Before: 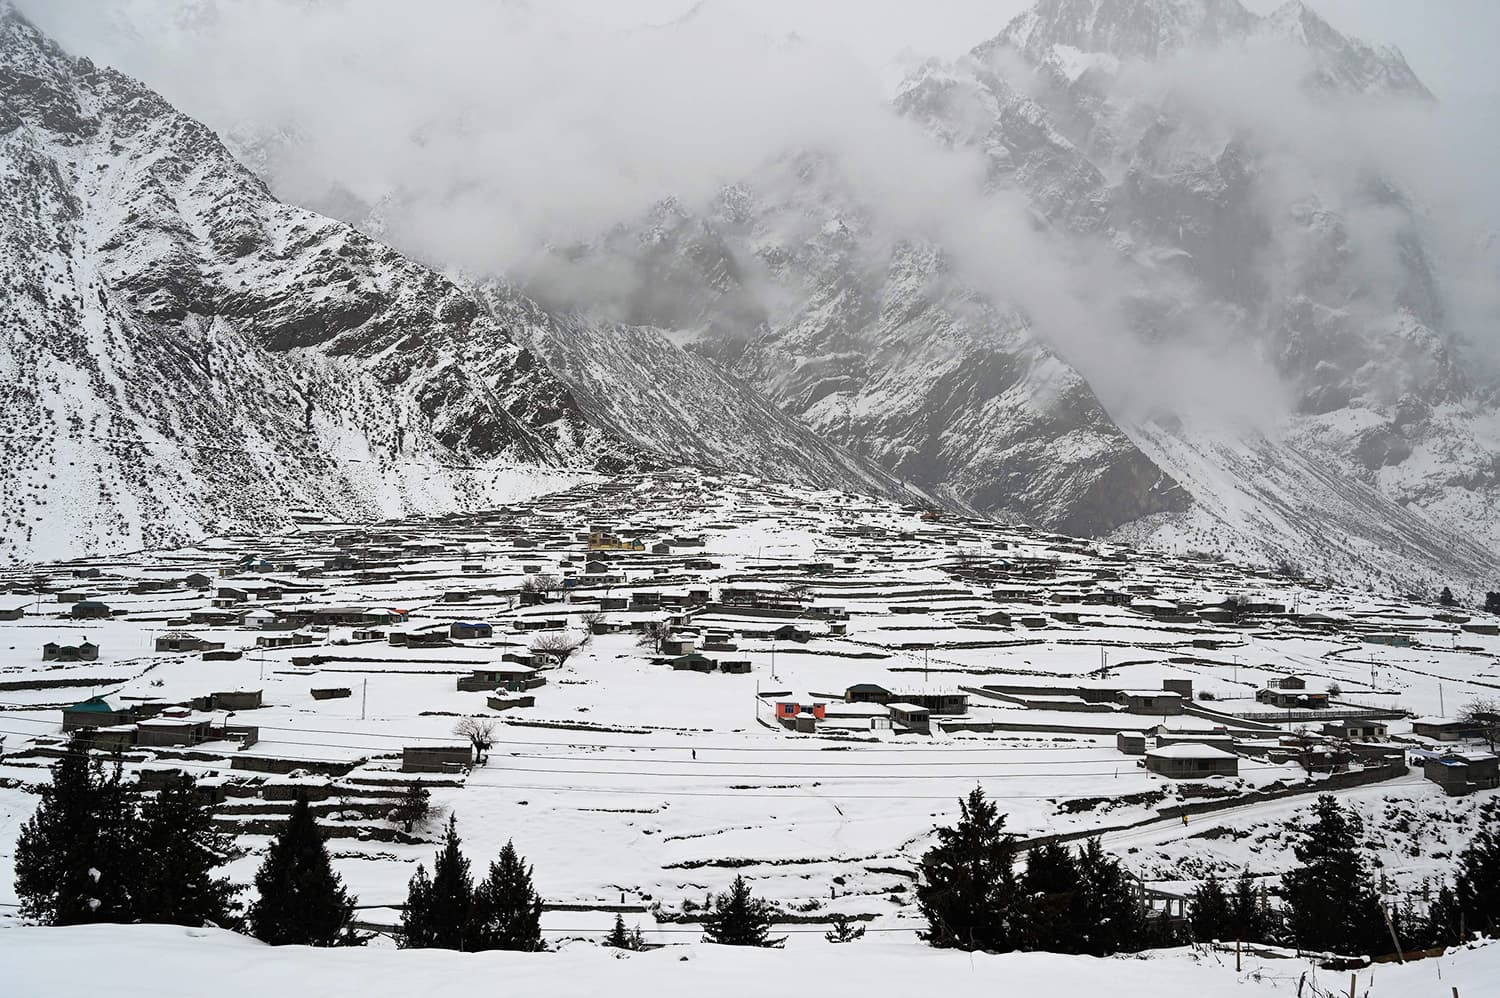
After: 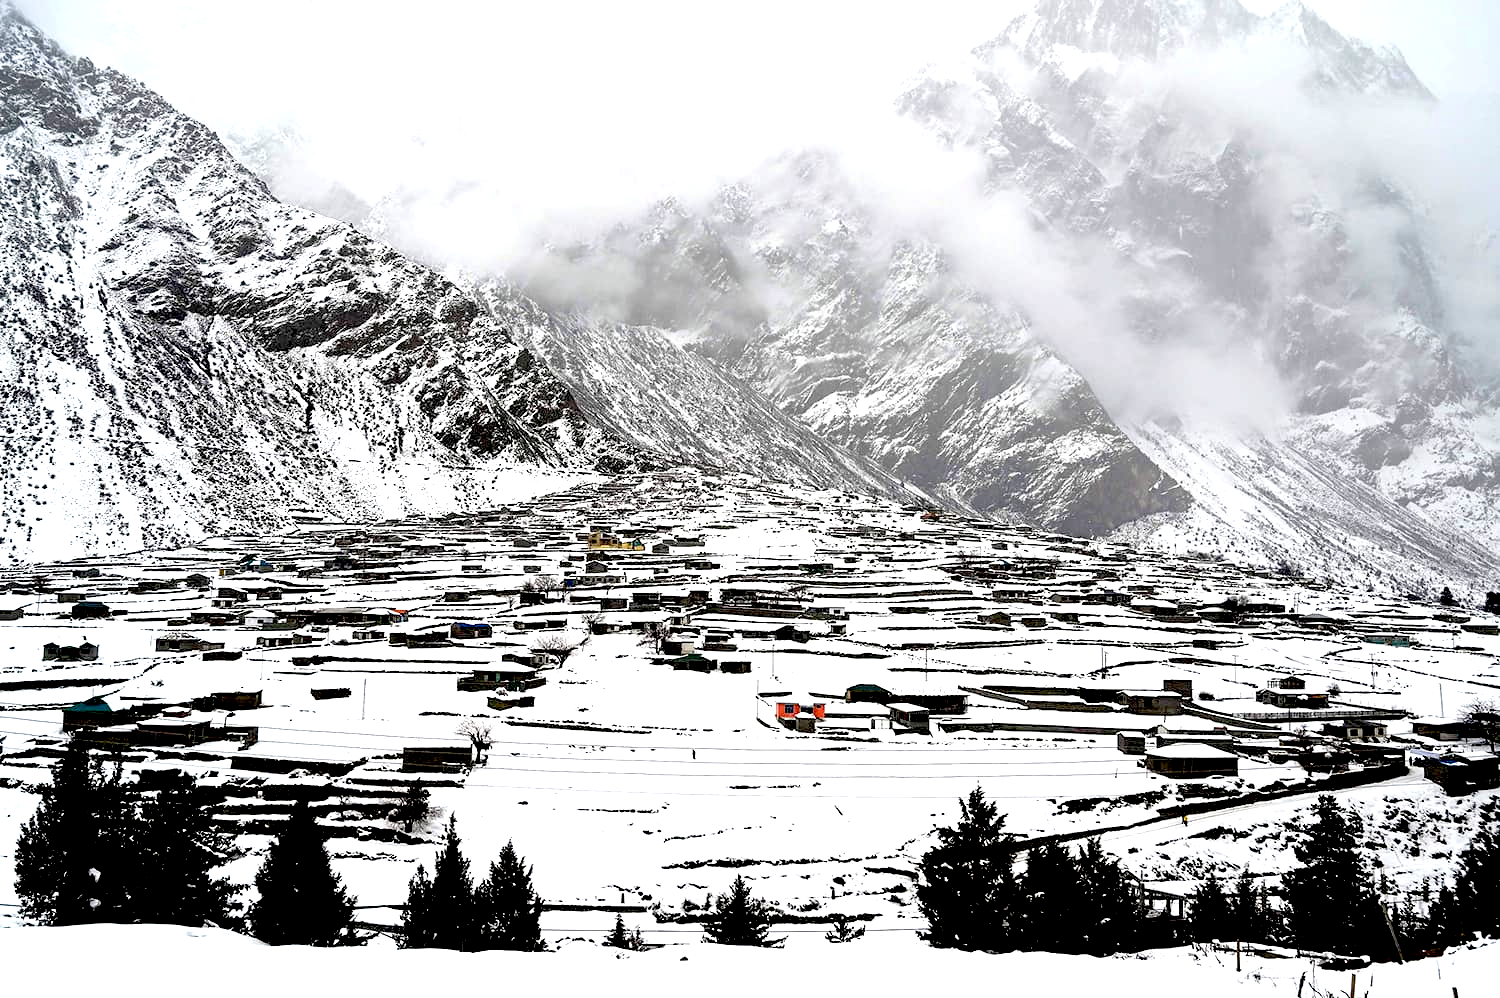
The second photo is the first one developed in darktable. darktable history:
exposure: black level correction 0.035, exposure 0.902 EV, compensate highlight preservation false
